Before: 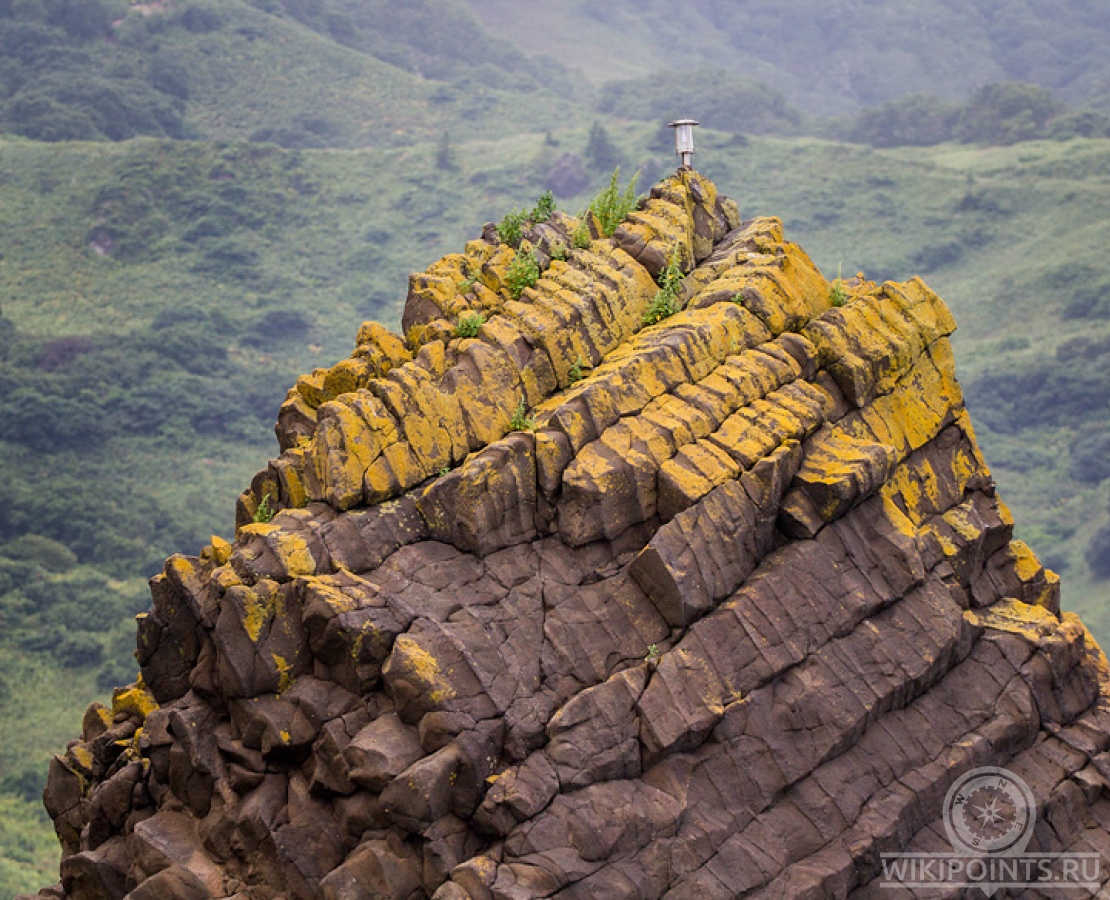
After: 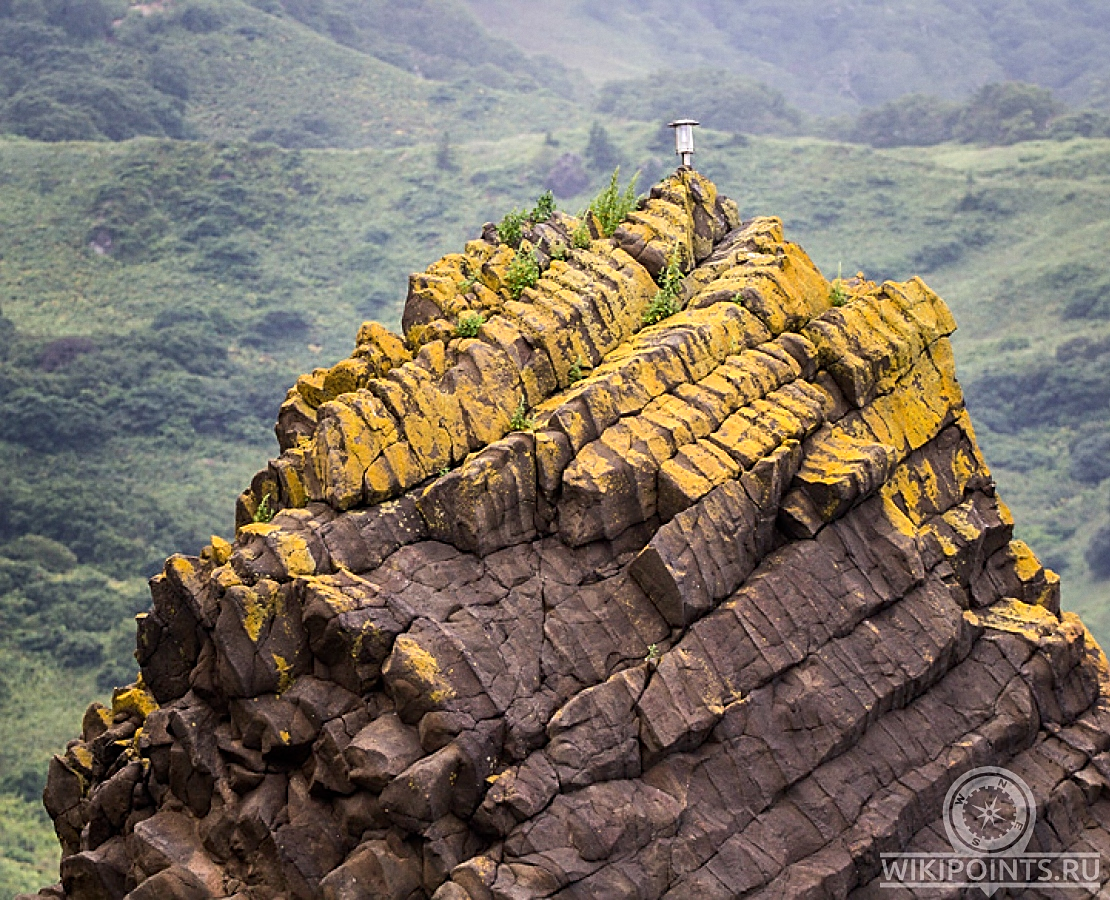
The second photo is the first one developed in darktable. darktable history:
sharpen: on, module defaults
grain: coarseness 14.57 ISO, strength 8.8%
tone equalizer: -8 EV -0.417 EV, -7 EV -0.389 EV, -6 EV -0.333 EV, -5 EV -0.222 EV, -3 EV 0.222 EV, -2 EV 0.333 EV, -1 EV 0.389 EV, +0 EV 0.417 EV, edges refinement/feathering 500, mask exposure compensation -1.57 EV, preserve details no
